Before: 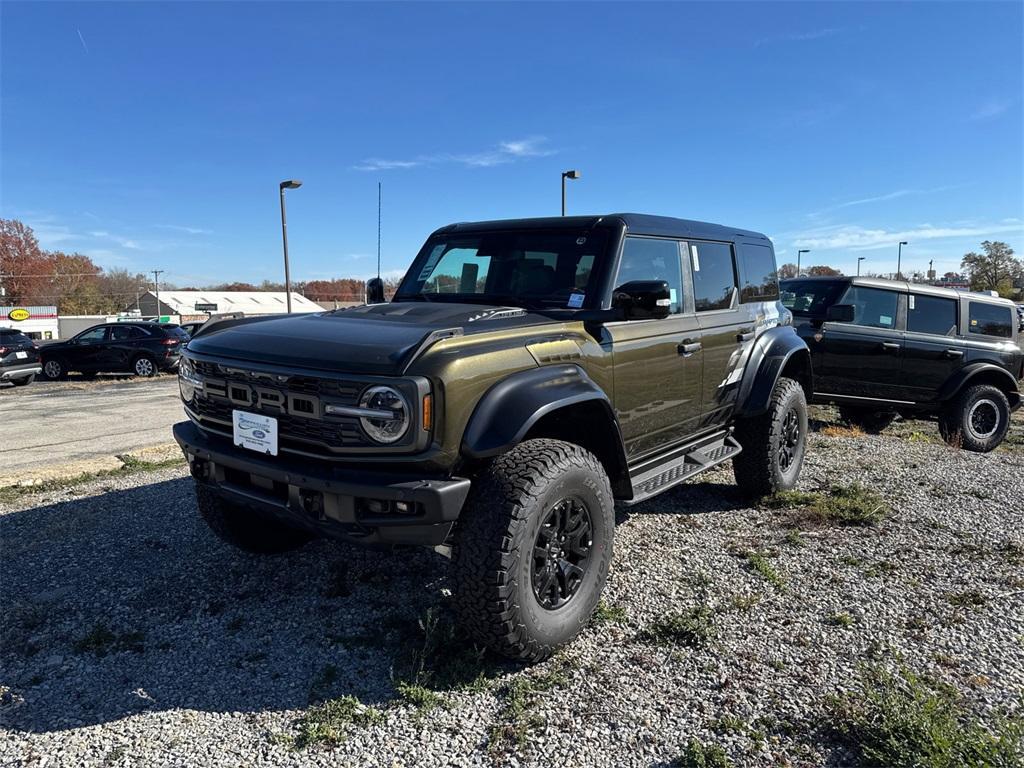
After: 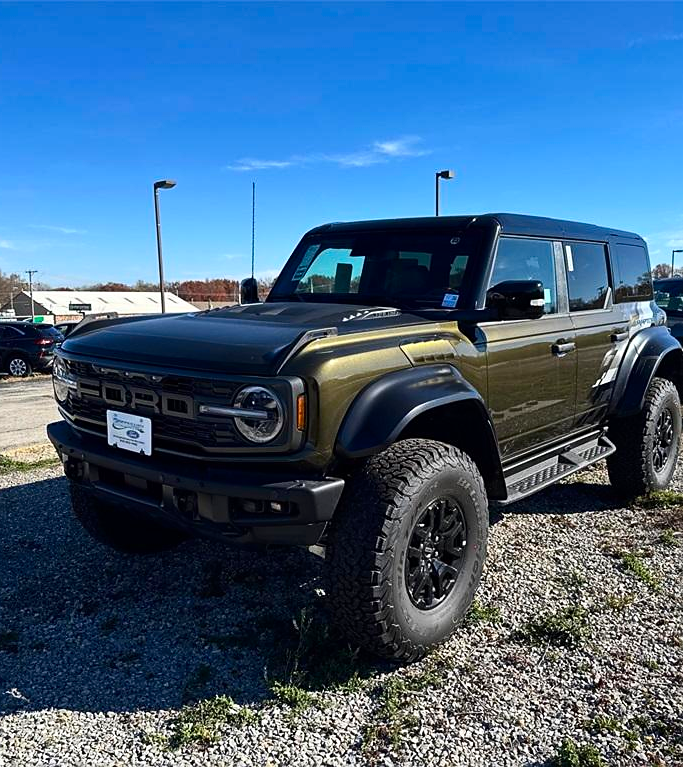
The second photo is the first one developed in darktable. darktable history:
contrast brightness saturation: contrast 0.18, saturation 0.296
sharpen: radius 1.573, amount 0.366, threshold 1.331
crop and rotate: left 12.349%, right 20.884%
